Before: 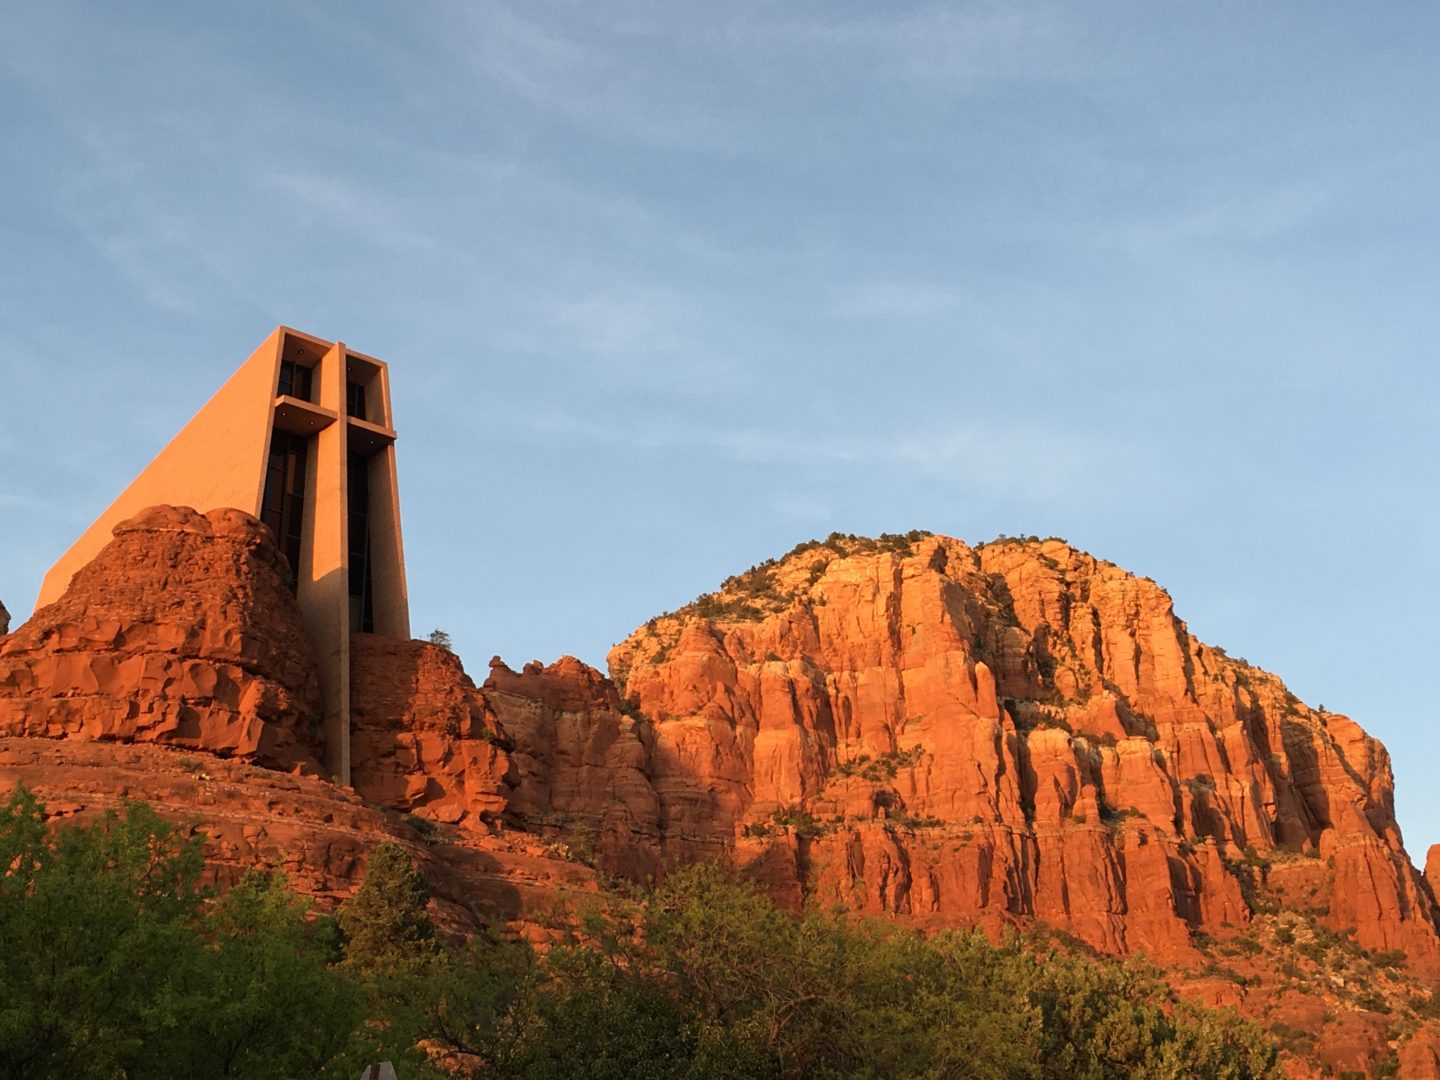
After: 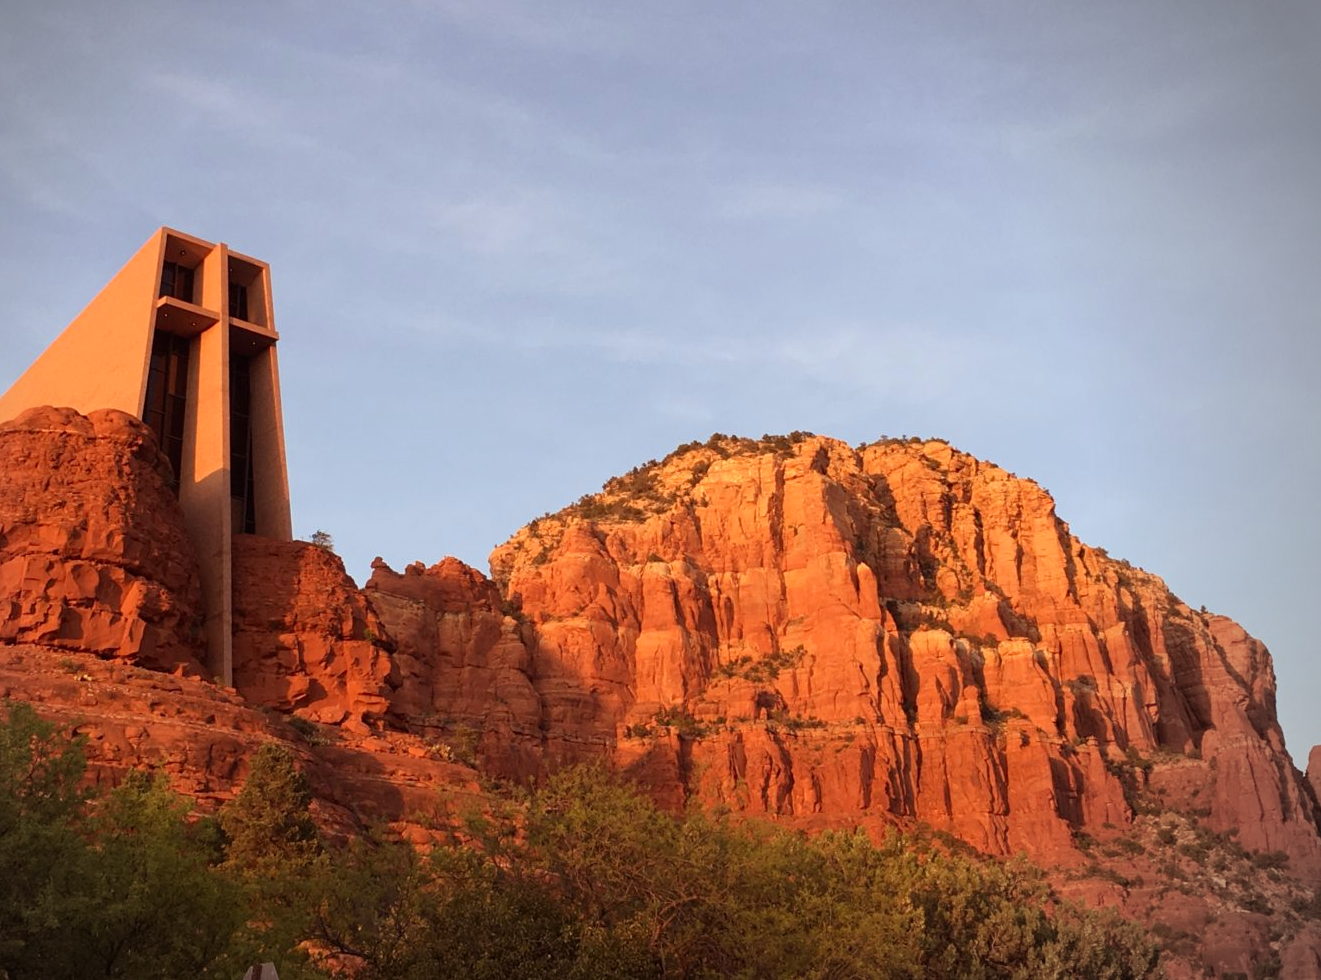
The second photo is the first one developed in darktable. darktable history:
crop and rotate: left 8.262%, top 9.226%
vignetting: center (-0.15, 0.013)
rgb levels: mode RGB, independent channels, levels [[0, 0.474, 1], [0, 0.5, 1], [0, 0.5, 1]]
